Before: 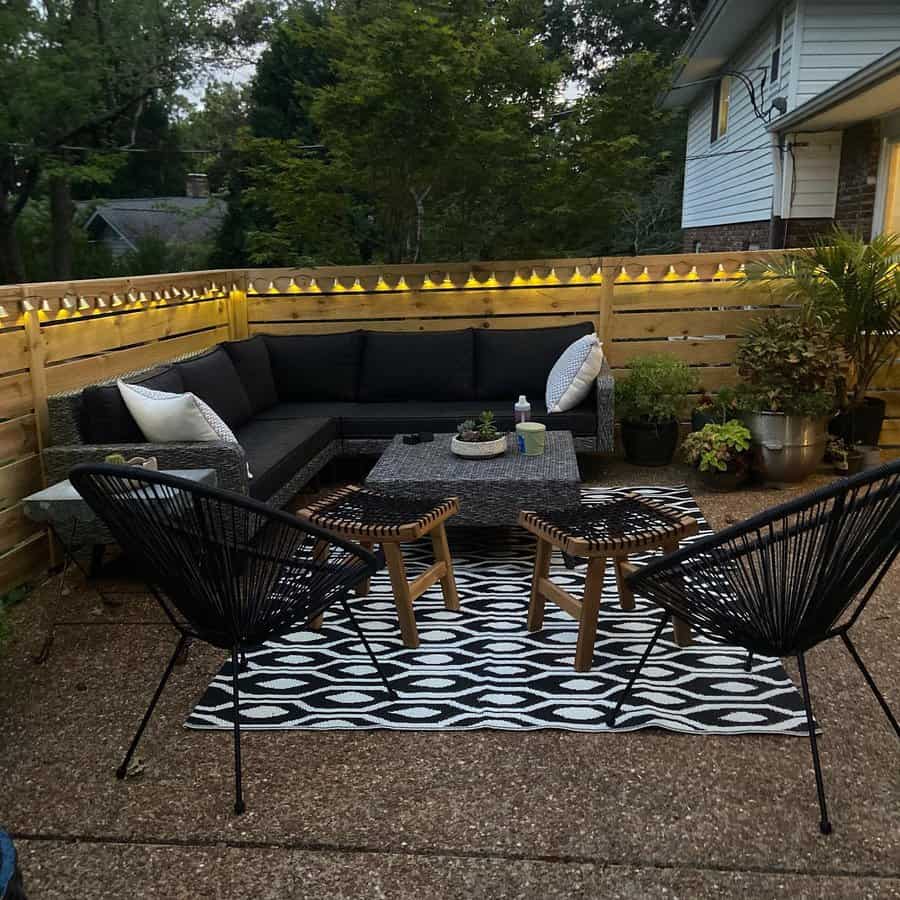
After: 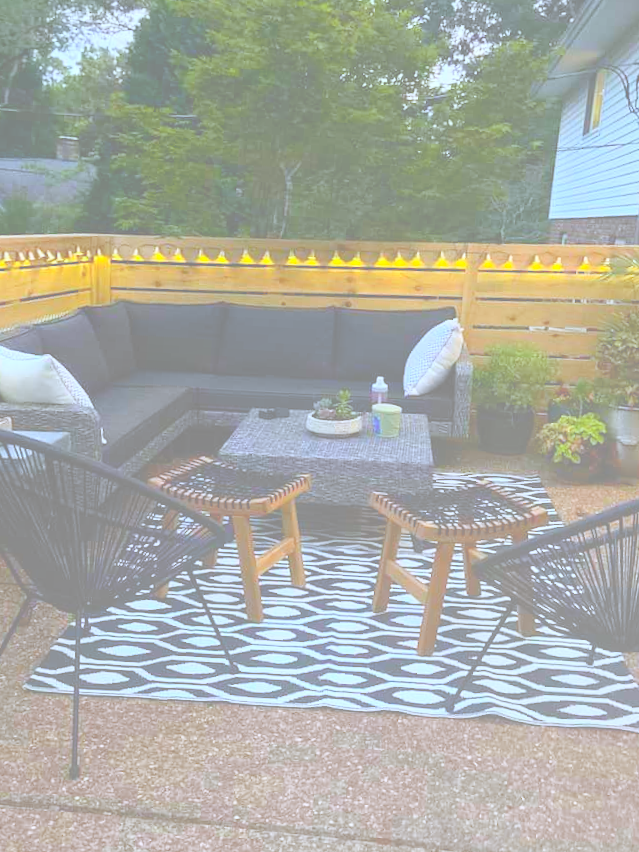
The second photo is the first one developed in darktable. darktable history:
white balance: red 0.931, blue 1.11
crop and rotate: angle -3.27°, left 14.277%, top 0.028%, right 10.766%, bottom 0.028%
contrast brightness saturation: contrast 0.2, brightness 0.16, saturation 0.22
bloom: size 85%, threshold 5%, strength 85%
